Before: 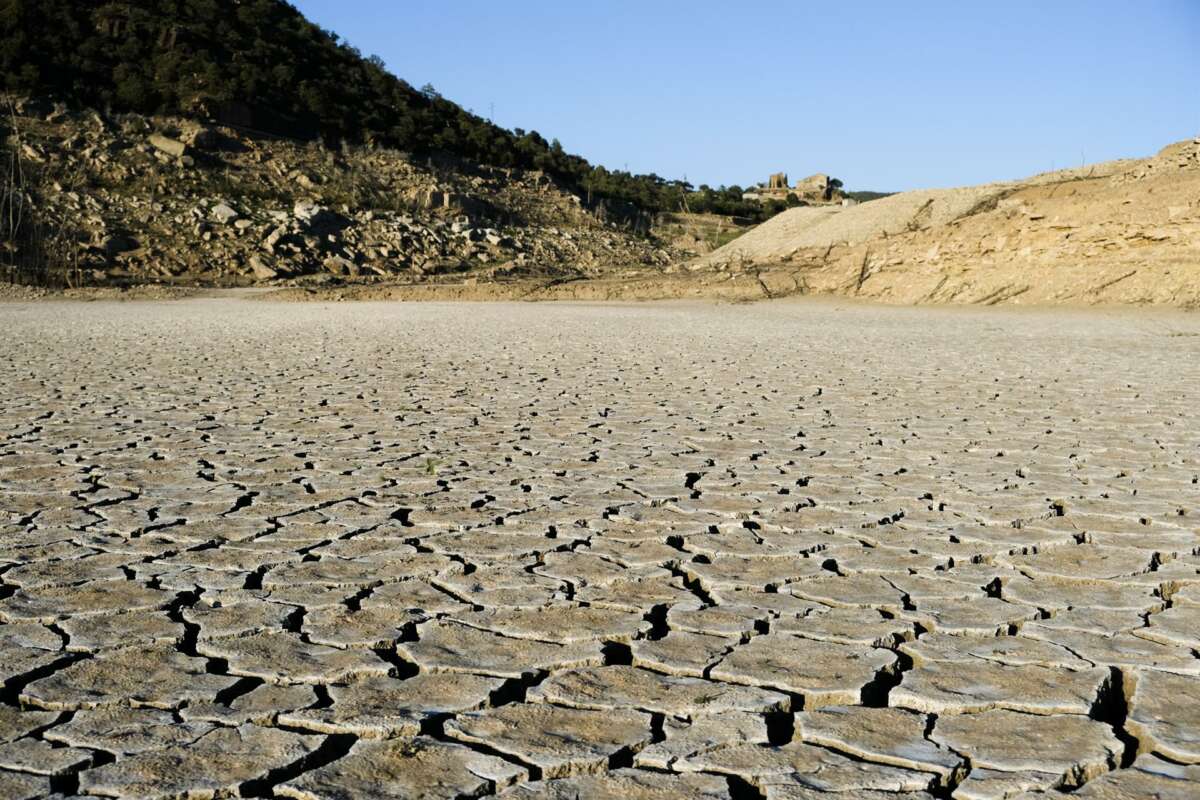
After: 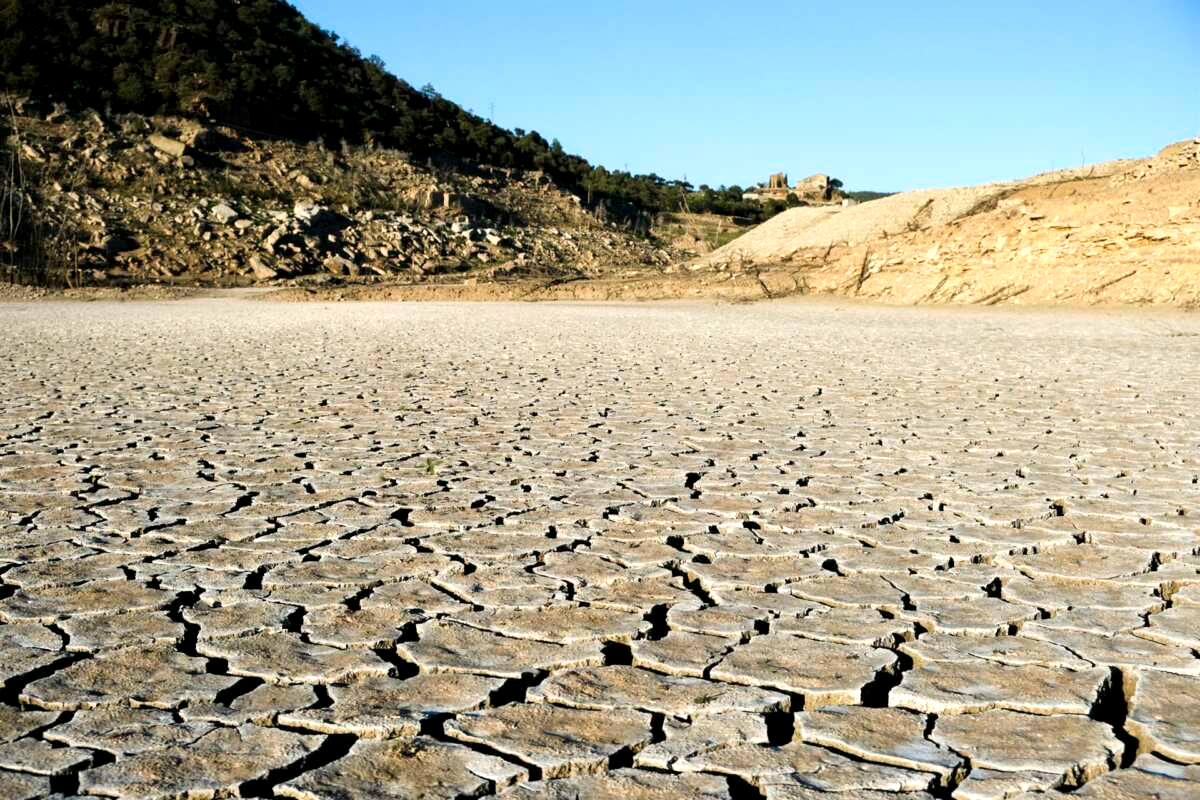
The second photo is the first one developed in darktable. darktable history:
exposure: exposure 0.447 EV, compensate highlight preservation false
local contrast: mode bilateral grid, contrast 21, coarseness 49, detail 119%, midtone range 0.2
